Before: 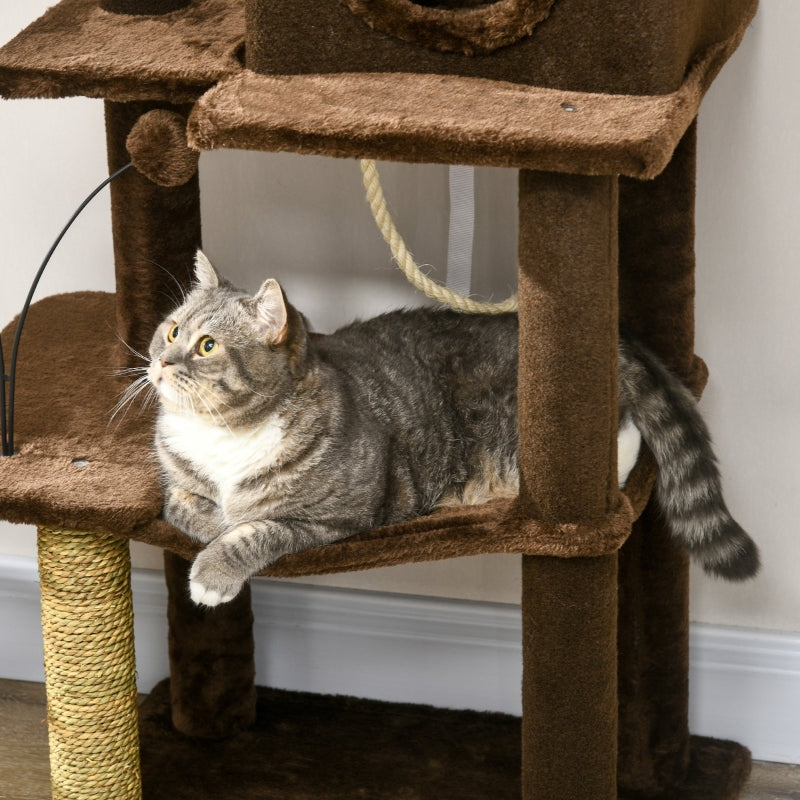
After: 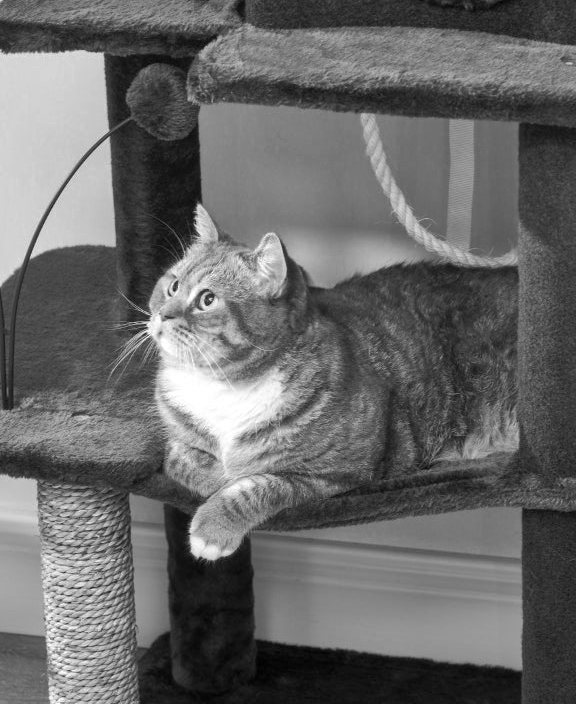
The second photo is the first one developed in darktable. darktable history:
color zones: curves: ch0 [(0.002, 0.593) (0.143, 0.417) (0.285, 0.541) (0.455, 0.289) (0.608, 0.327) (0.727, 0.283) (0.869, 0.571) (1, 0.603)]; ch1 [(0, 0) (0.143, 0) (0.286, 0) (0.429, 0) (0.571, 0) (0.714, 0) (0.857, 0)]
crop: top 5.803%, right 27.864%, bottom 5.804%
tone equalizer: on, module defaults
monochrome: on, module defaults
shadows and highlights: on, module defaults
